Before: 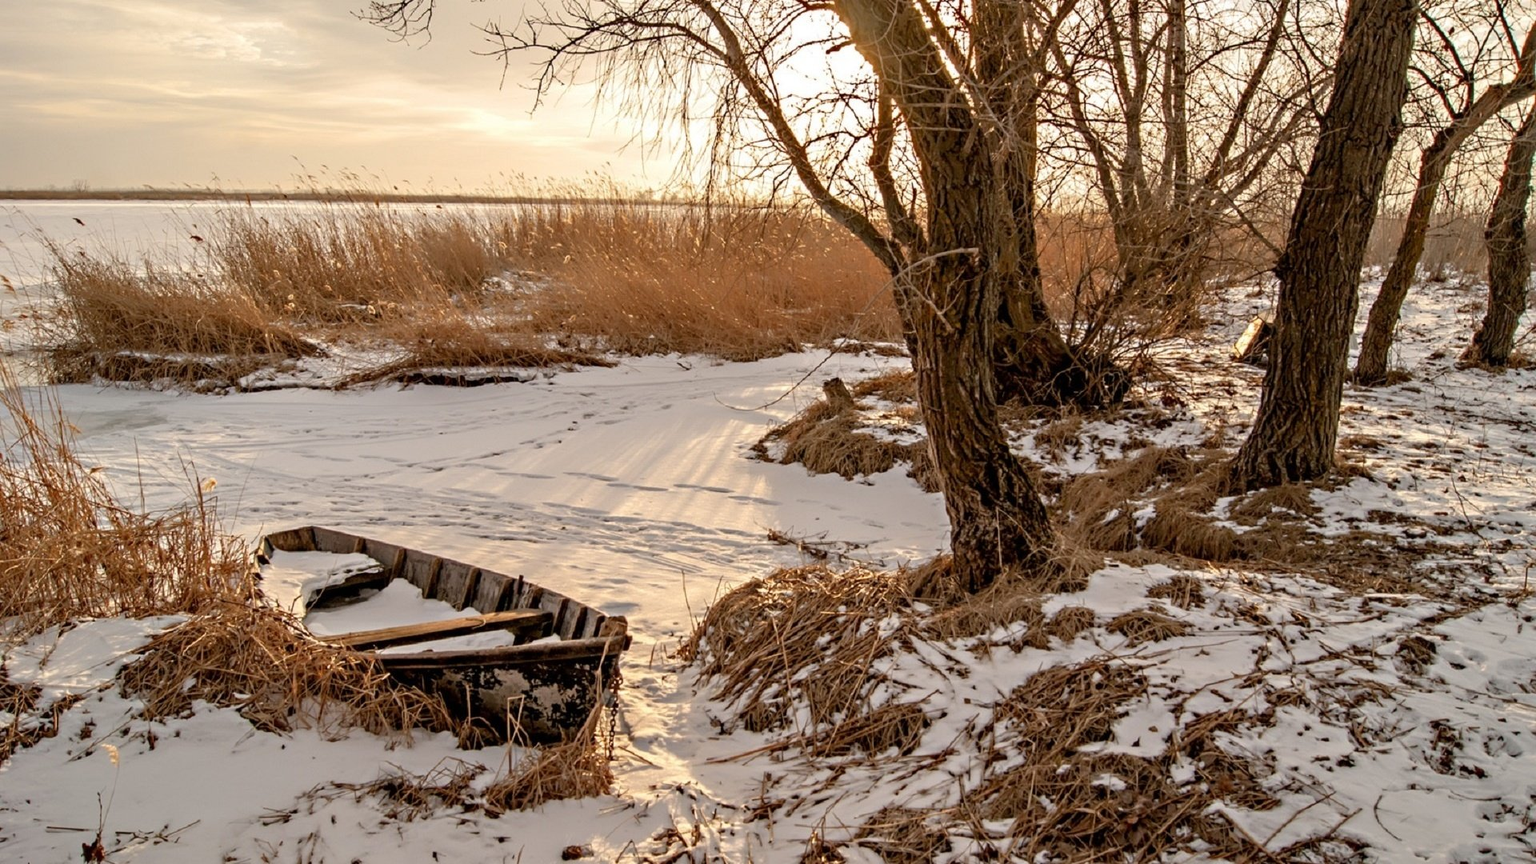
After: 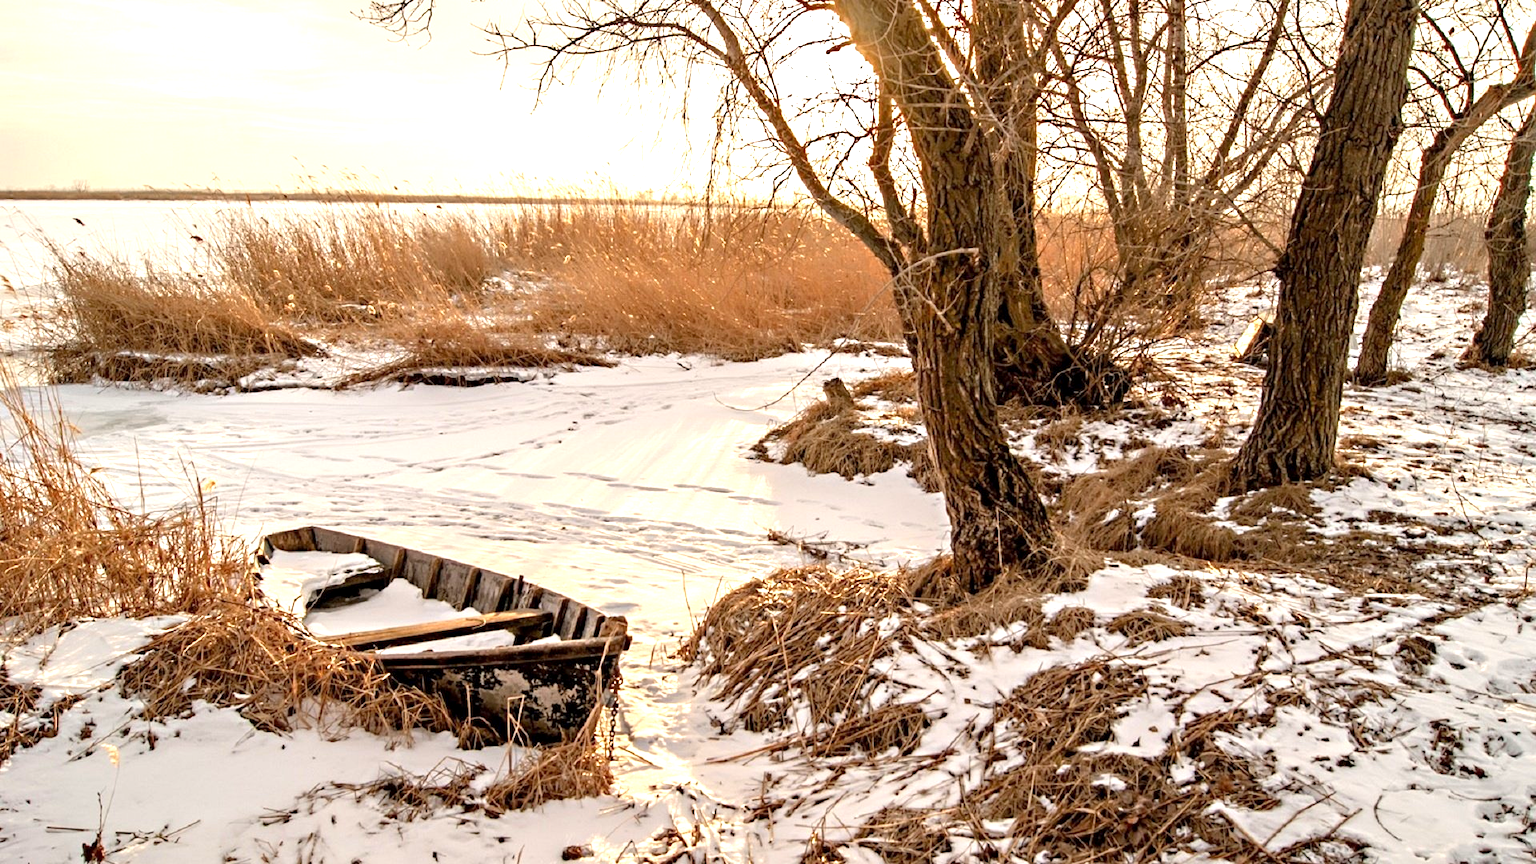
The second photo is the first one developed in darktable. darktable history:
exposure: black level correction 0.001, exposure 1.045 EV, compensate exposure bias true, compensate highlight preservation false
